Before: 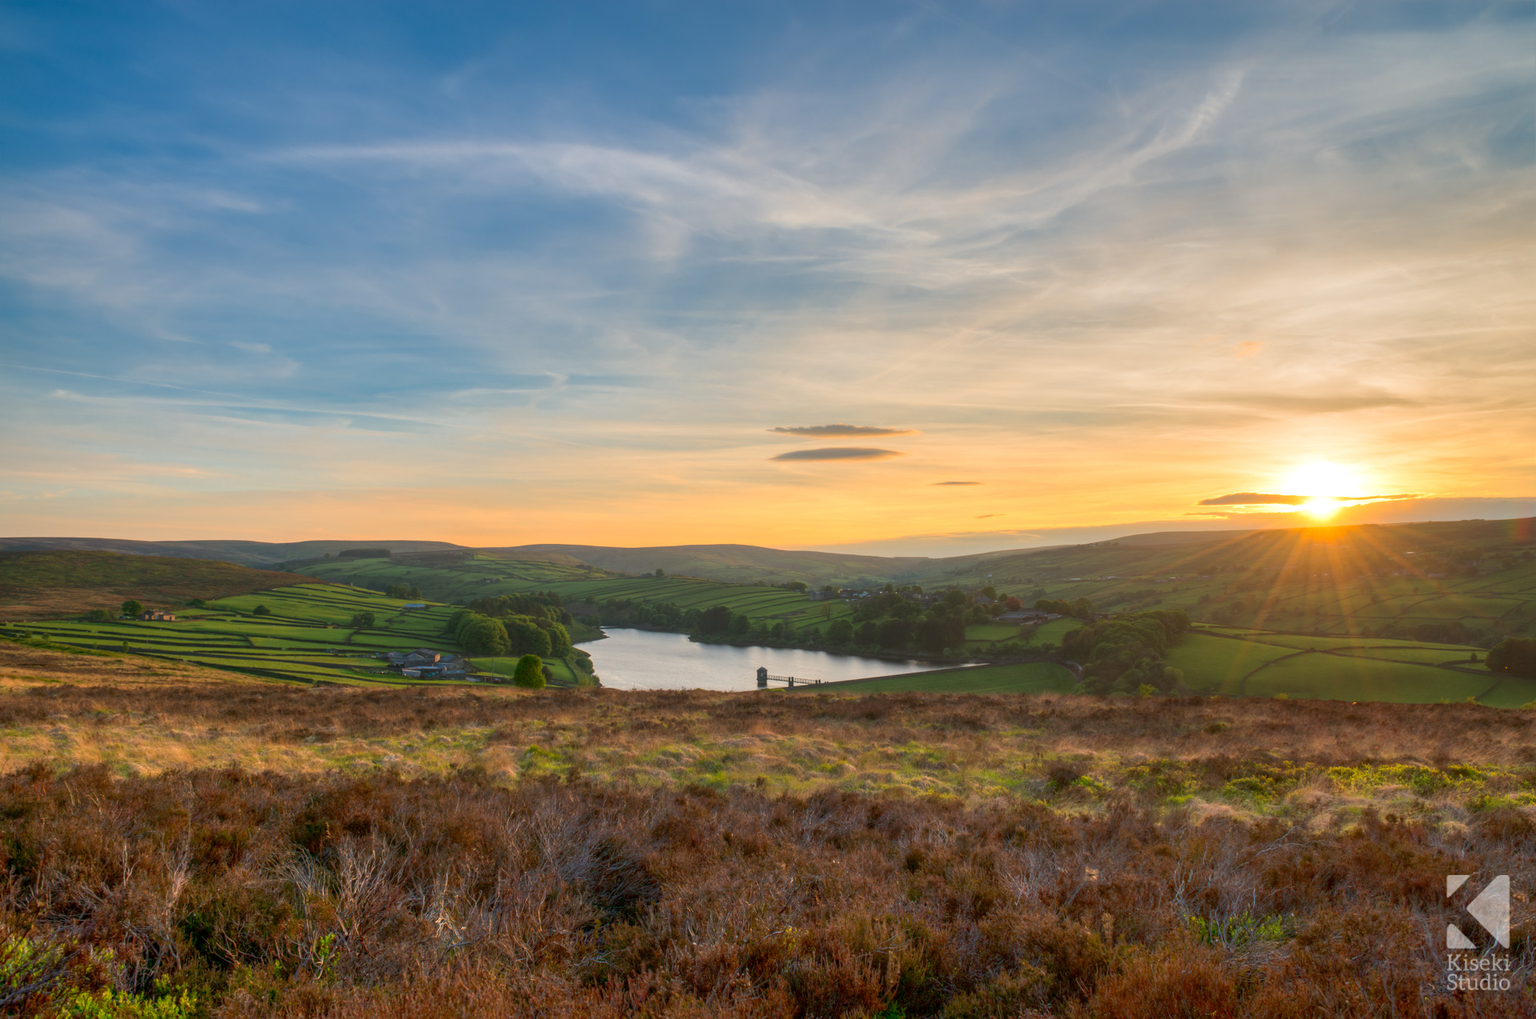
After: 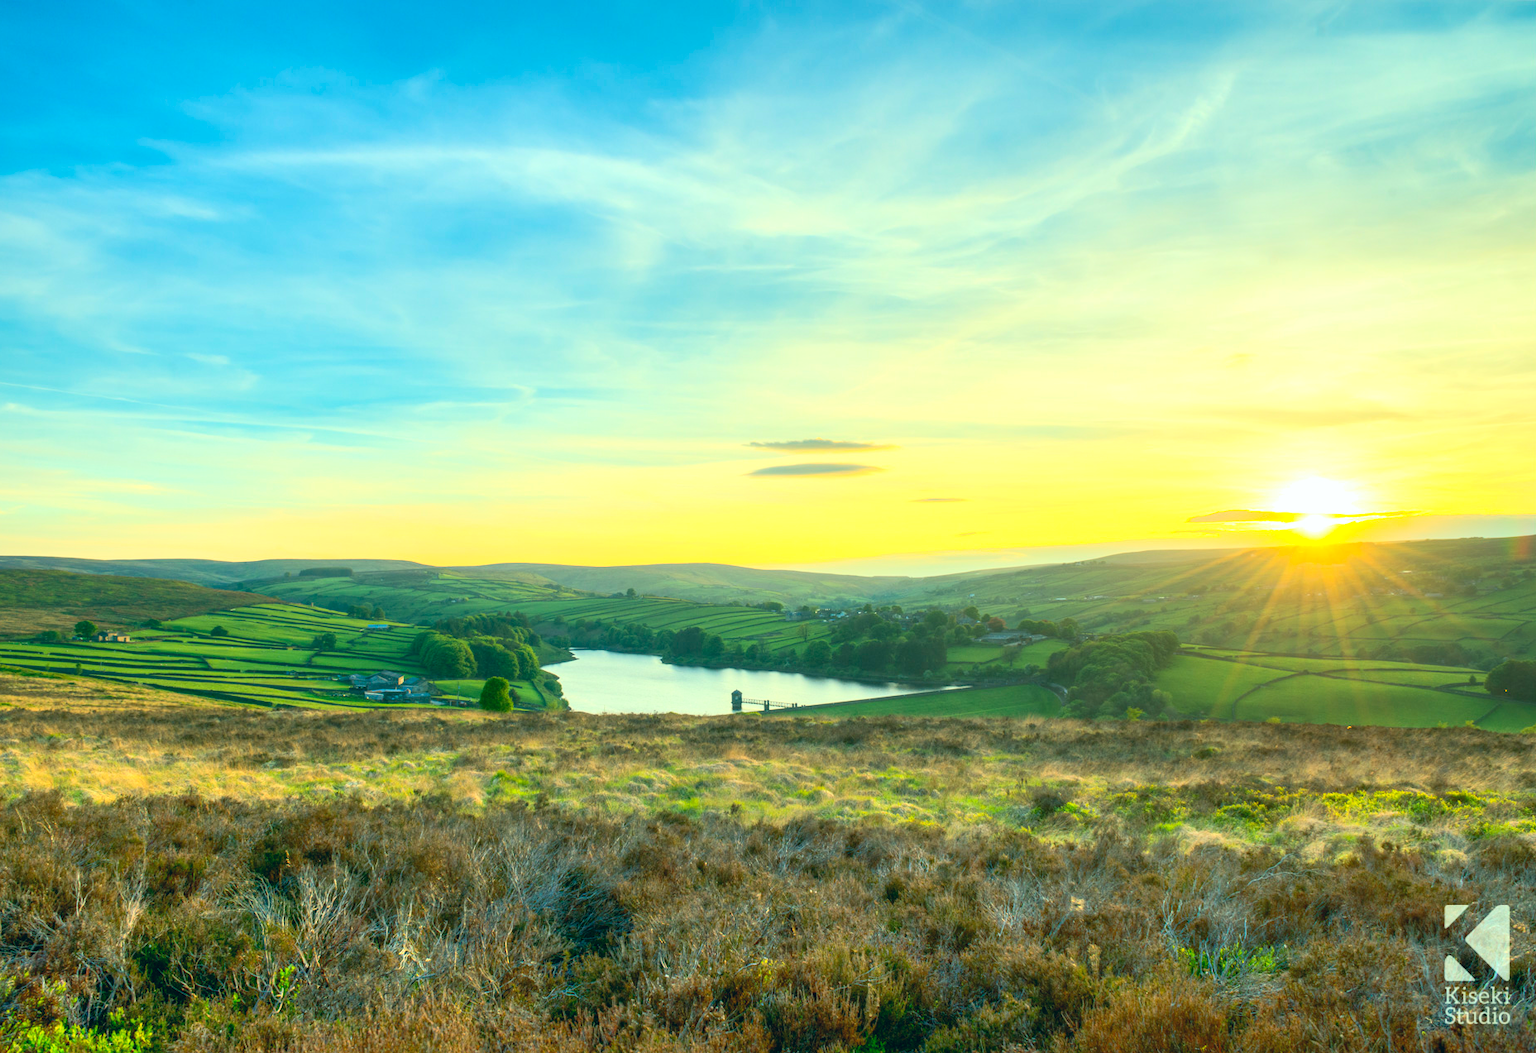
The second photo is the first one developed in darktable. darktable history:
color correction: highlights a* -20.08, highlights b* 9.8, shadows a* -20.4, shadows b* -10.76
crop and rotate: left 3.238%
exposure: black level correction 0, exposure 0.7 EV, compensate exposure bias true, compensate highlight preservation false
contrast brightness saturation: contrast 0.2, brightness 0.15, saturation 0.14
white balance: emerald 1
